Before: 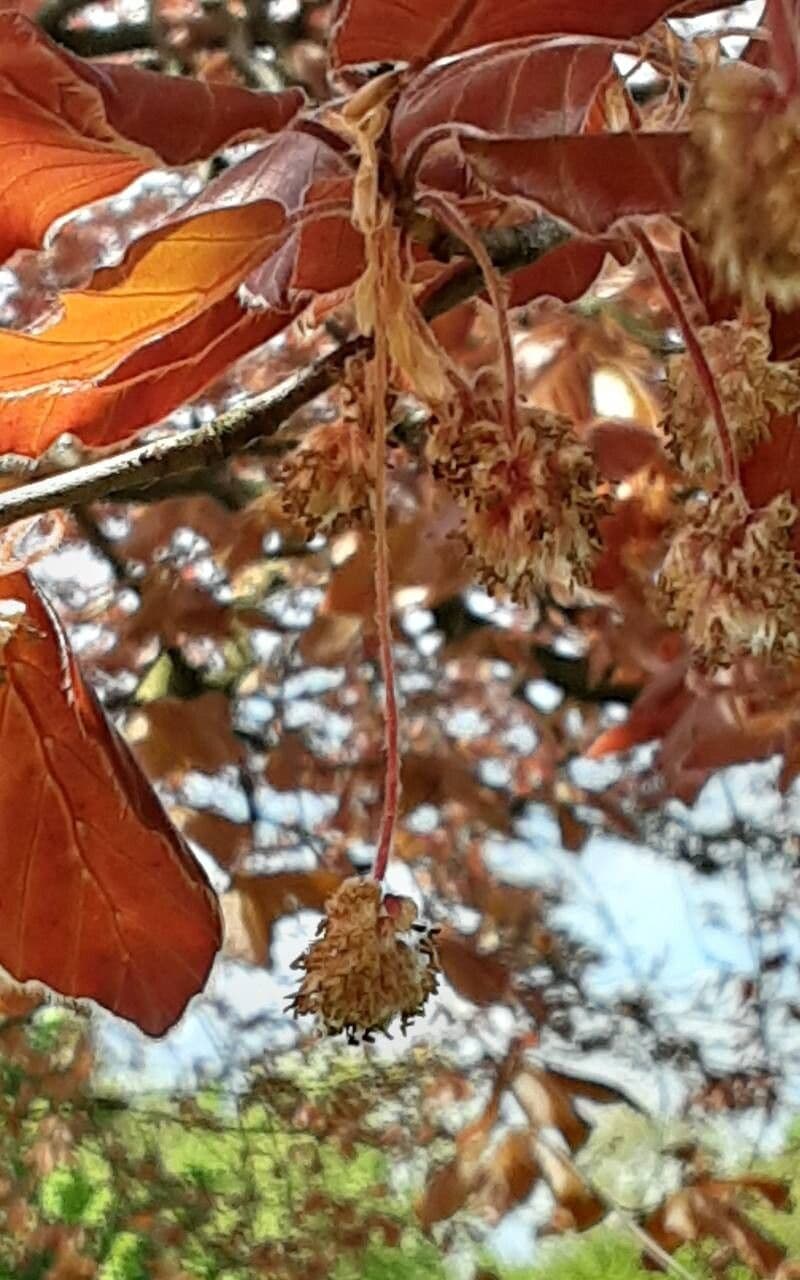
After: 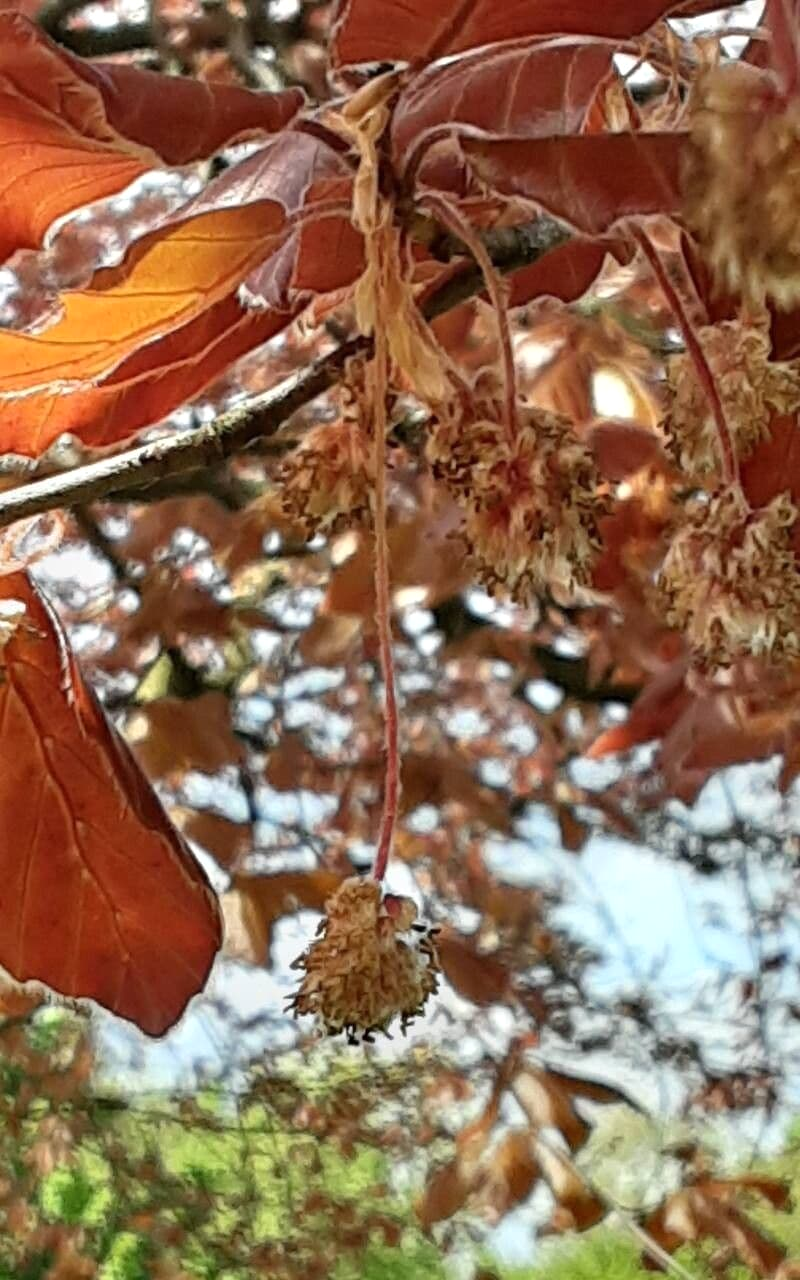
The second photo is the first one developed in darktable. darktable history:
shadows and highlights: shadows -10.3, white point adjustment 1.46, highlights 10.94
